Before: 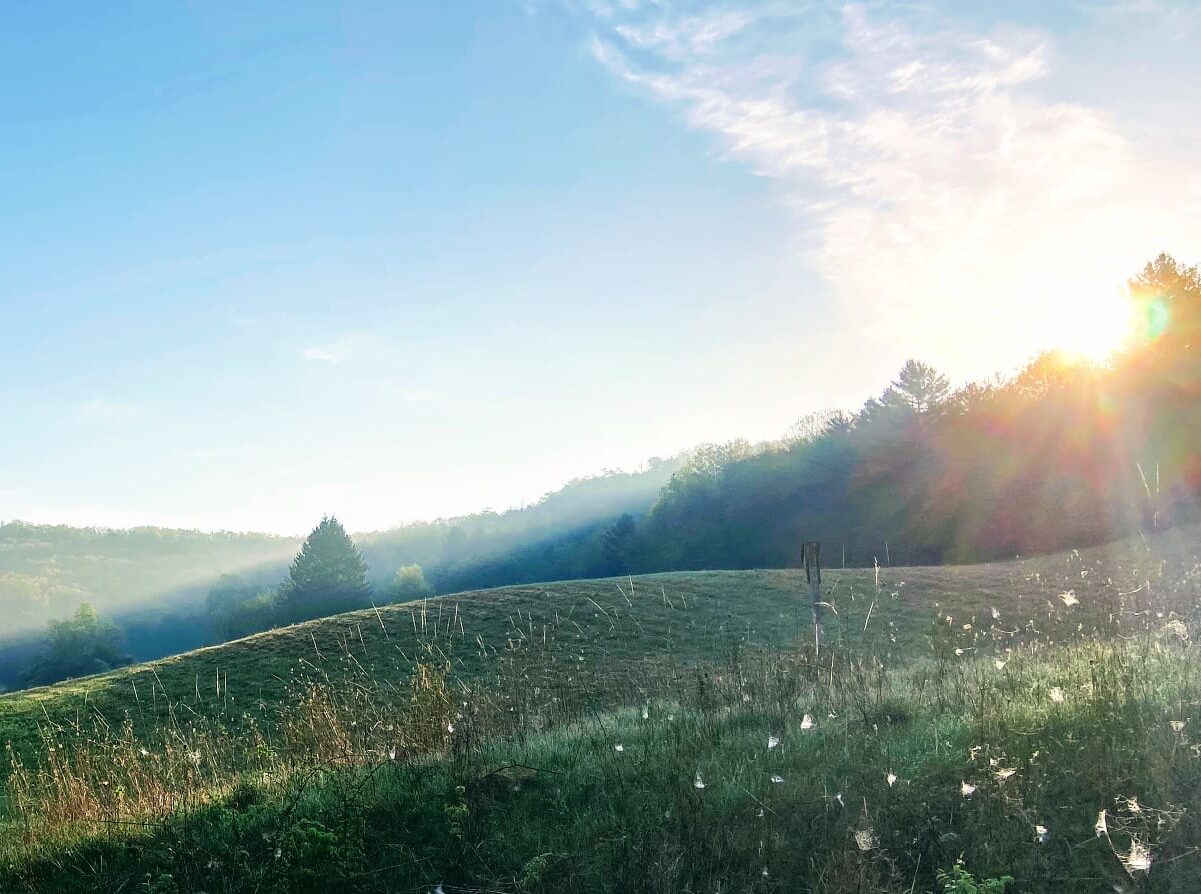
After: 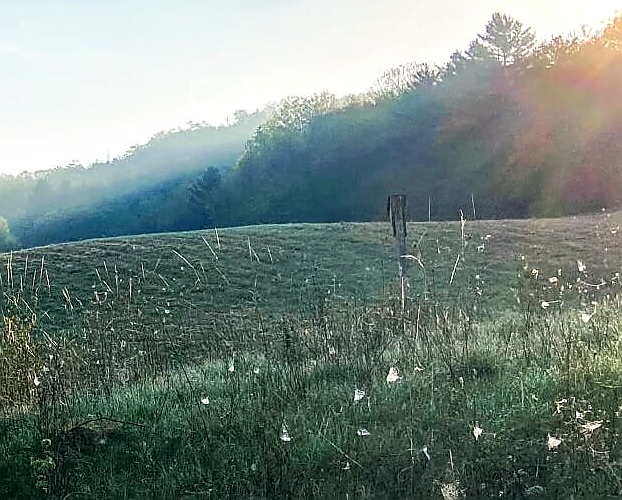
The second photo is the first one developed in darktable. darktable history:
crop: left 34.479%, top 38.822%, right 13.718%, bottom 5.172%
sharpen: radius 1.4, amount 1.25, threshold 0.7
local contrast: on, module defaults
